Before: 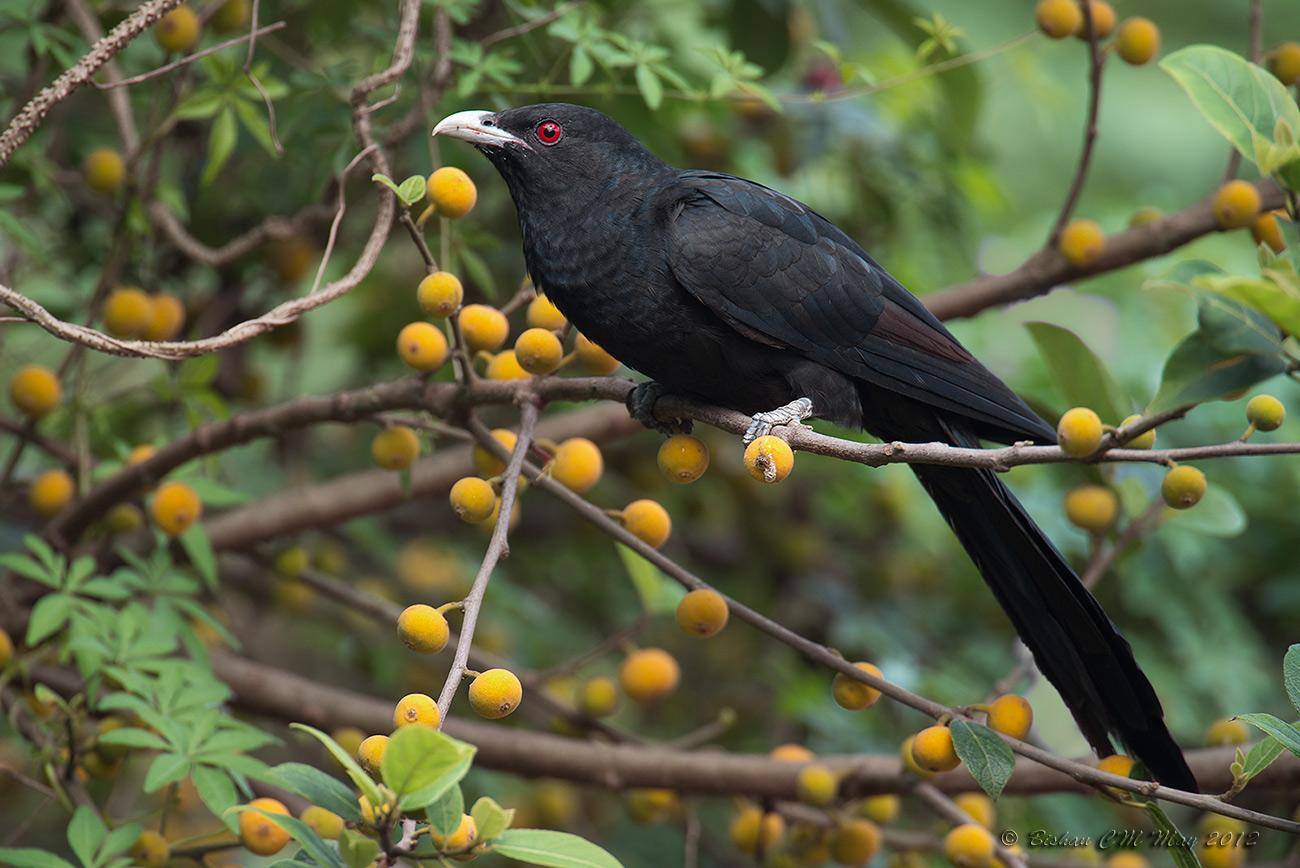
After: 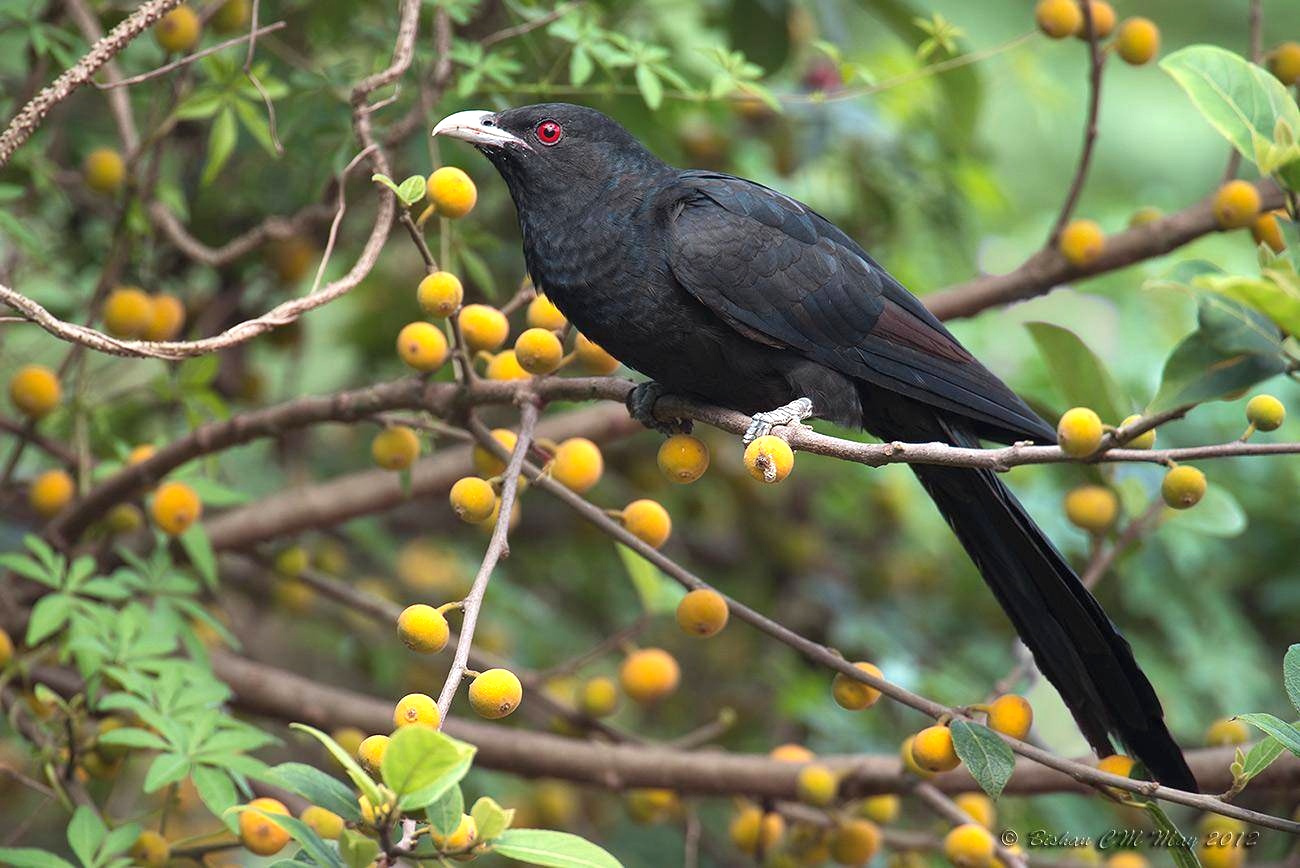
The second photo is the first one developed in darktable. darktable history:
exposure: black level correction 0, exposure 0.7 EV, compensate exposure bias true, compensate highlight preservation false
shadows and highlights: shadows 25, highlights -25
